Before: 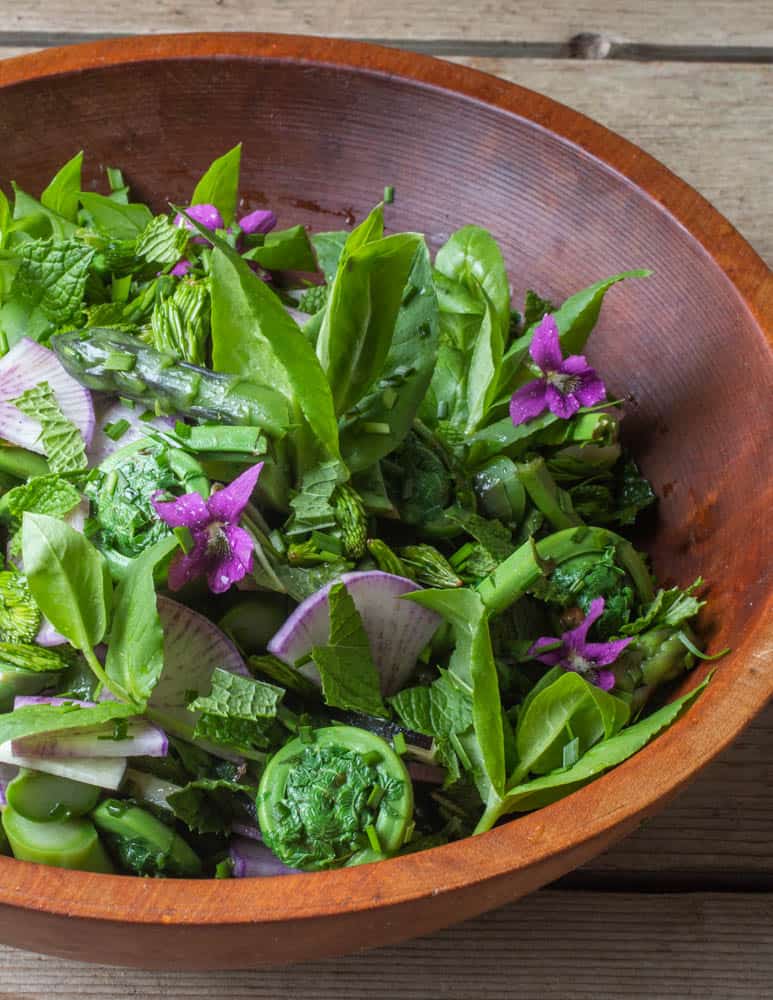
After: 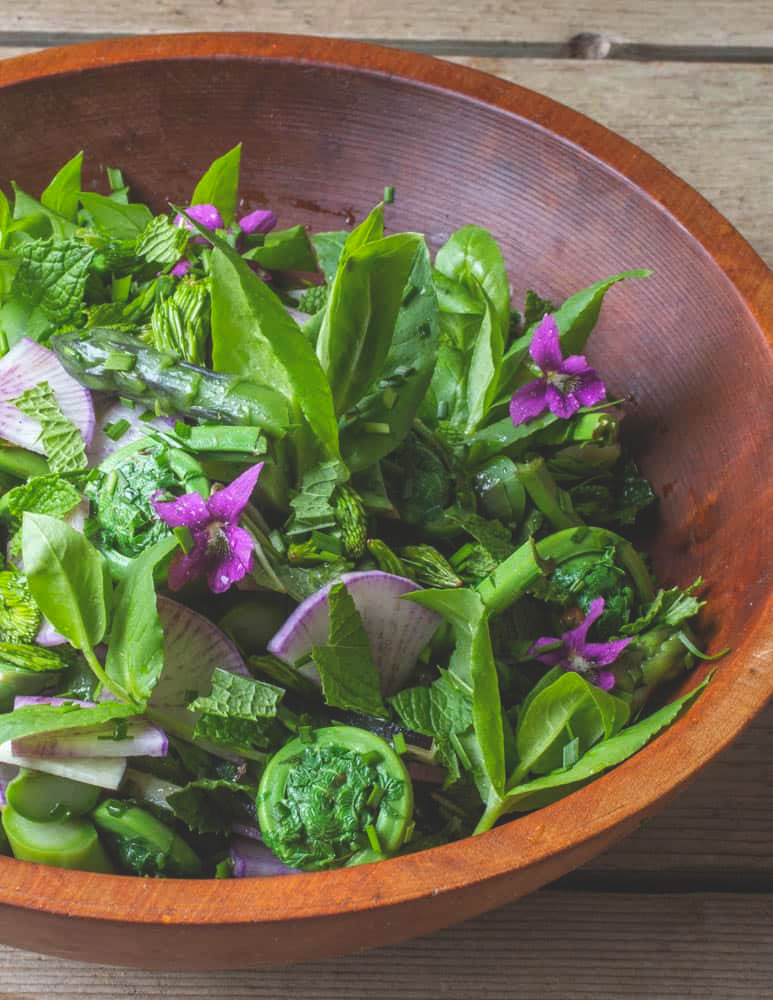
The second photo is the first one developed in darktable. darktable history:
color balance rgb: global offset › luminance 1.983%, linear chroma grading › global chroma 0.857%, perceptual saturation grading › global saturation 0.93%, global vibrance 25.03%
